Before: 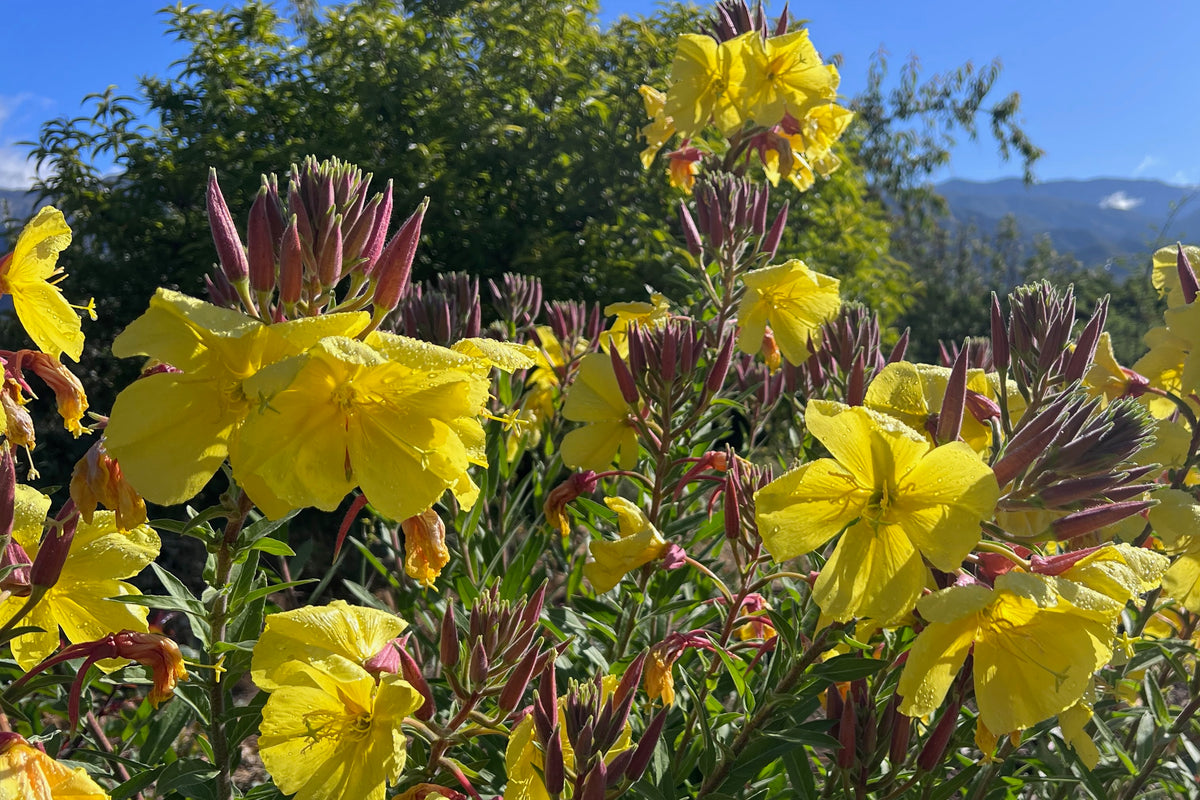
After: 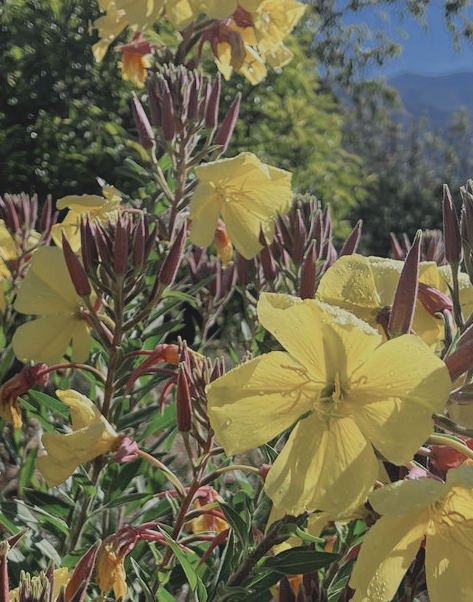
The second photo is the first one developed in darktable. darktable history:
crop: left 45.721%, top 13.393%, right 14.118%, bottom 10.01%
color zones: curves: ch0 [(0, 0.5) (0.125, 0.4) (0.25, 0.5) (0.375, 0.4) (0.5, 0.4) (0.625, 0.35) (0.75, 0.35) (0.875, 0.5)]; ch1 [(0, 0.35) (0.125, 0.45) (0.25, 0.35) (0.375, 0.35) (0.5, 0.35) (0.625, 0.35) (0.75, 0.45) (0.875, 0.35)]; ch2 [(0, 0.6) (0.125, 0.5) (0.25, 0.5) (0.375, 0.6) (0.5, 0.6) (0.625, 0.5) (0.75, 0.5) (0.875, 0.5)]
contrast brightness saturation: contrast -0.15, brightness 0.05, saturation -0.12
shadows and highlights: shadows 0, highlights 40
filmic rgb: black relative exposure -7.15 EV, white relative exposure 5.36 EV, hardness 3.02, color science v6 (2022)
